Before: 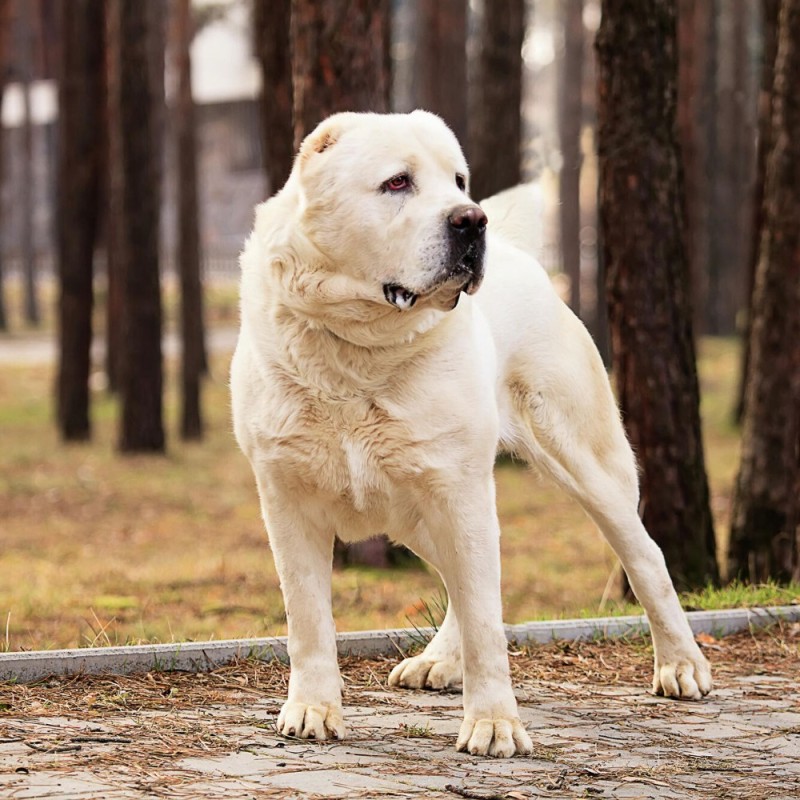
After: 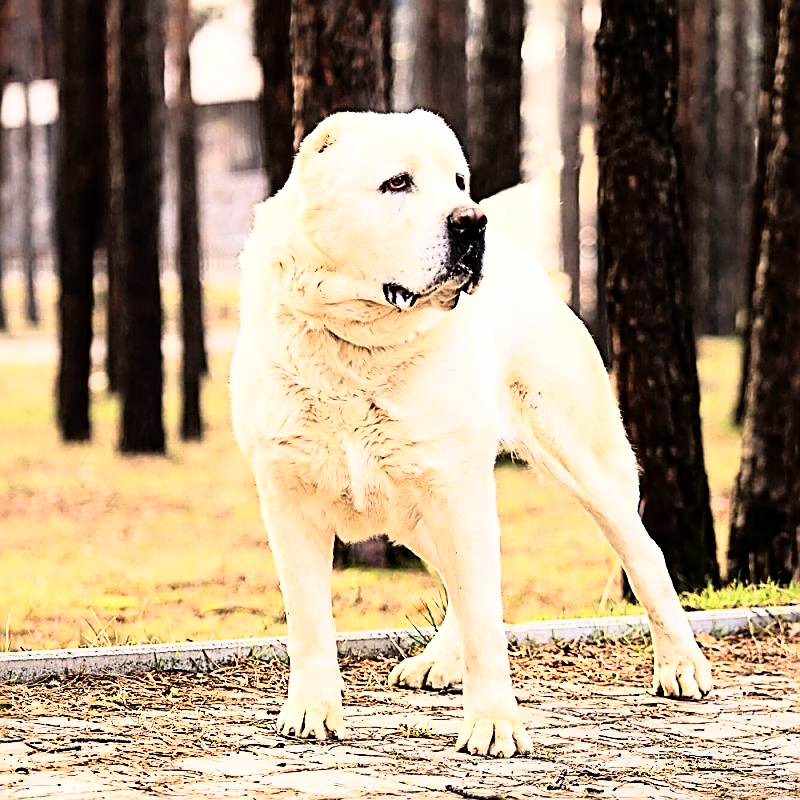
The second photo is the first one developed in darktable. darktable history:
exposure: black level correction 0.001, compensate highlight preservation false
rgb curve: curves: ch0 [(0, 0) (0.21, 0.15) (0.24, 0.21) (0.5, 0.75) (0.75, 0.96) (0.89, 0.99) (1, 1)]; ch1 [(0, 0.02) (0.21, 0.13) (0.25, 0.2) (0.5, 0.67) (0.75, 0.9) (0.89, 0.97) (1, 1)]; ch2 [(0, 0.02) (0.21, 0.13) (0.25, 0.2) (0.5, 0.67) (0.75, 0.9) (0.89, 0.97) (1, 1)], compensate middle gray true
sharpen: radius 3.025, amount 0.757
